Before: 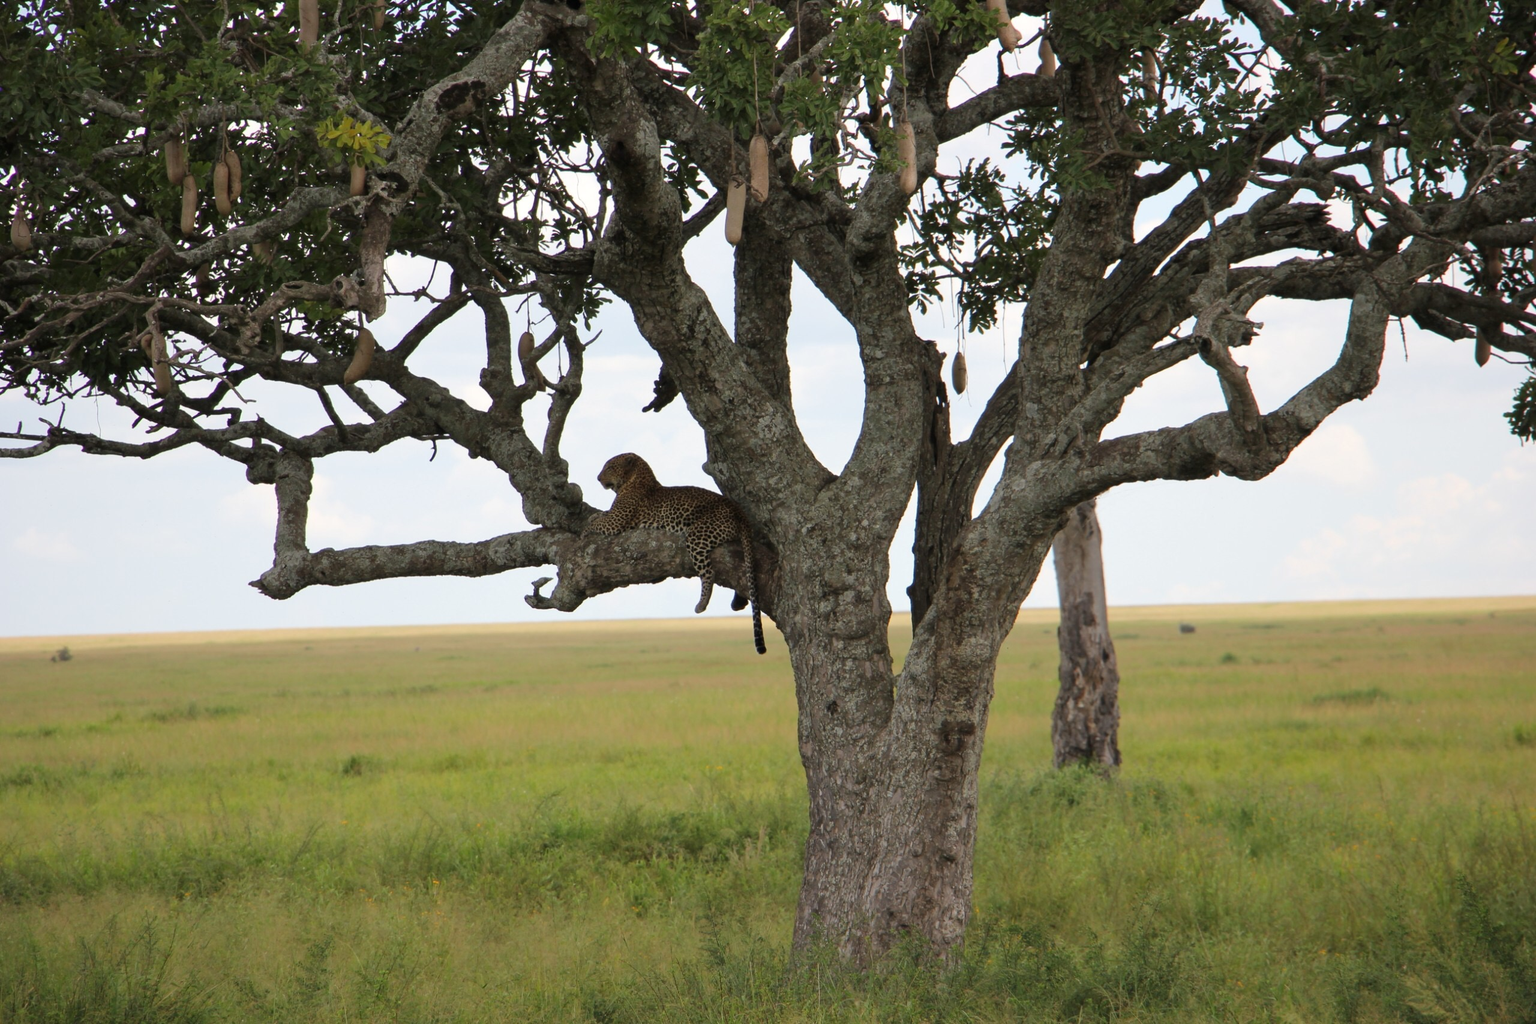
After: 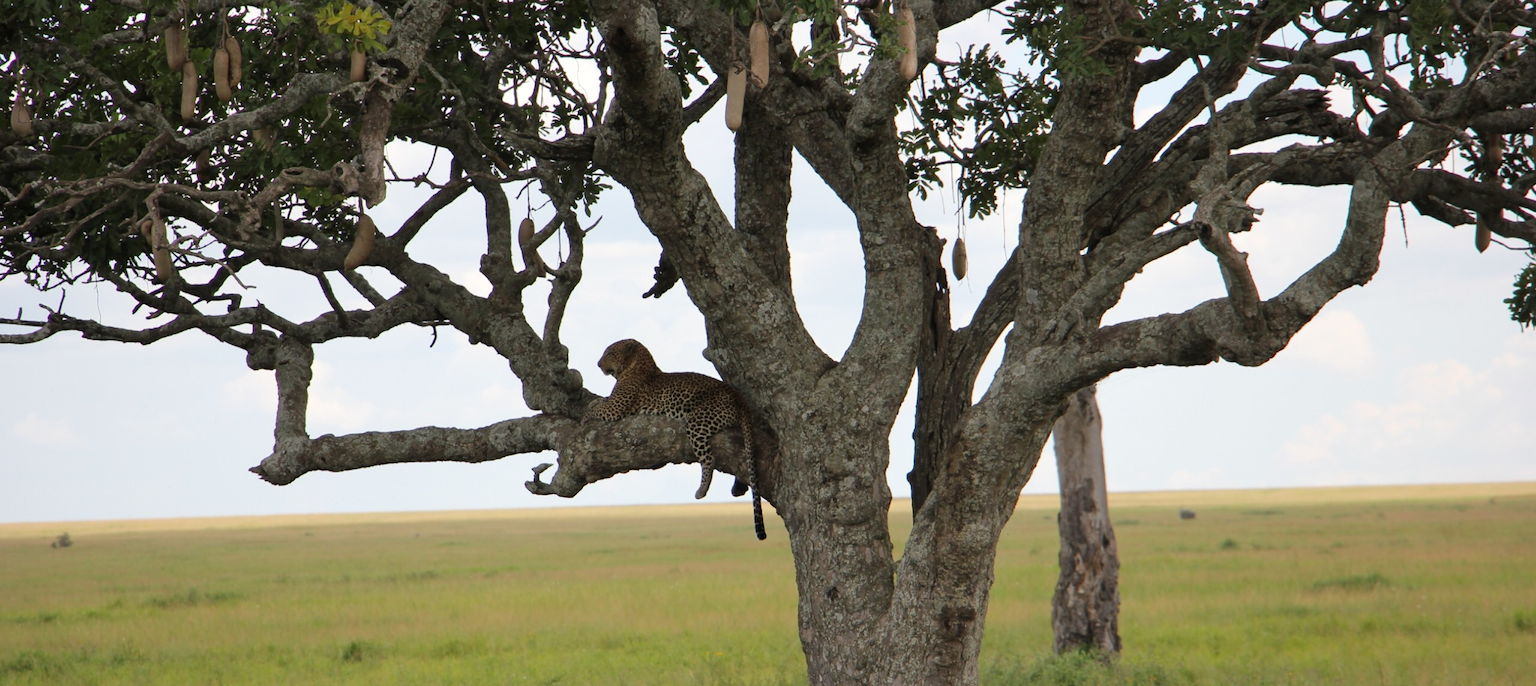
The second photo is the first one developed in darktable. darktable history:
crop: top 11.174%, bottom 21.719%
